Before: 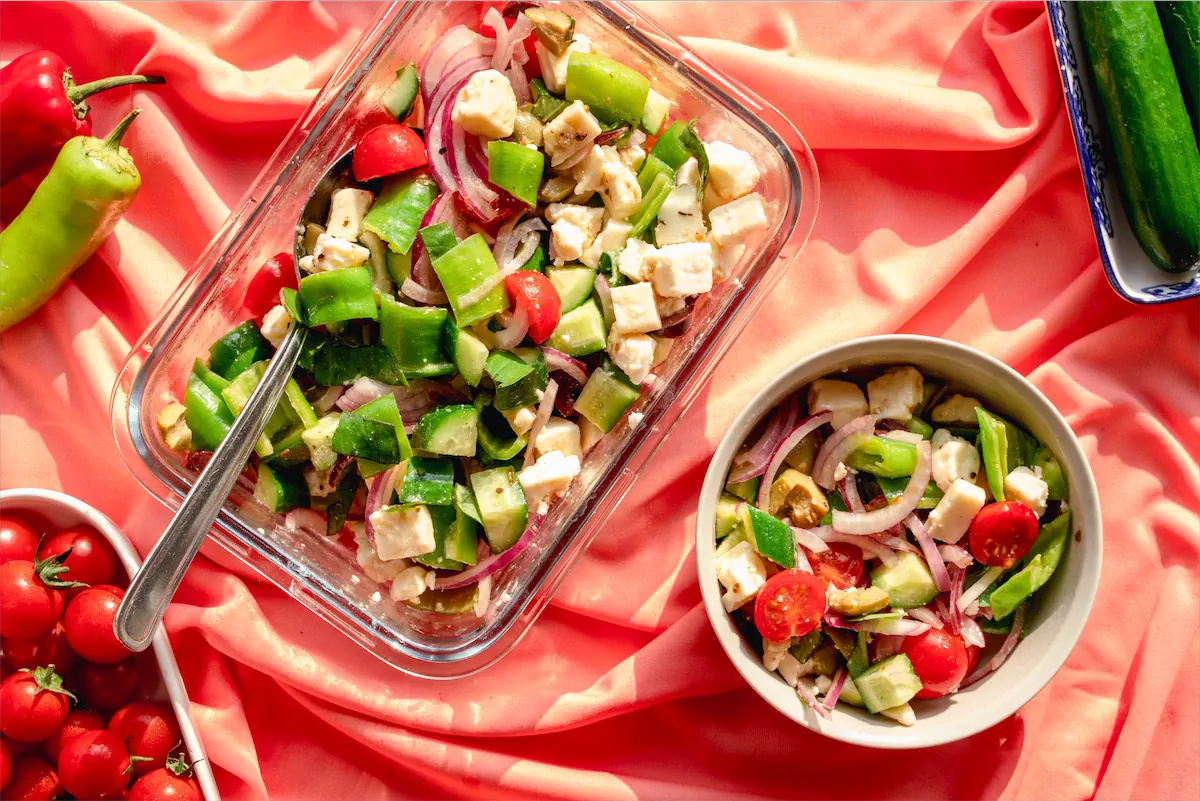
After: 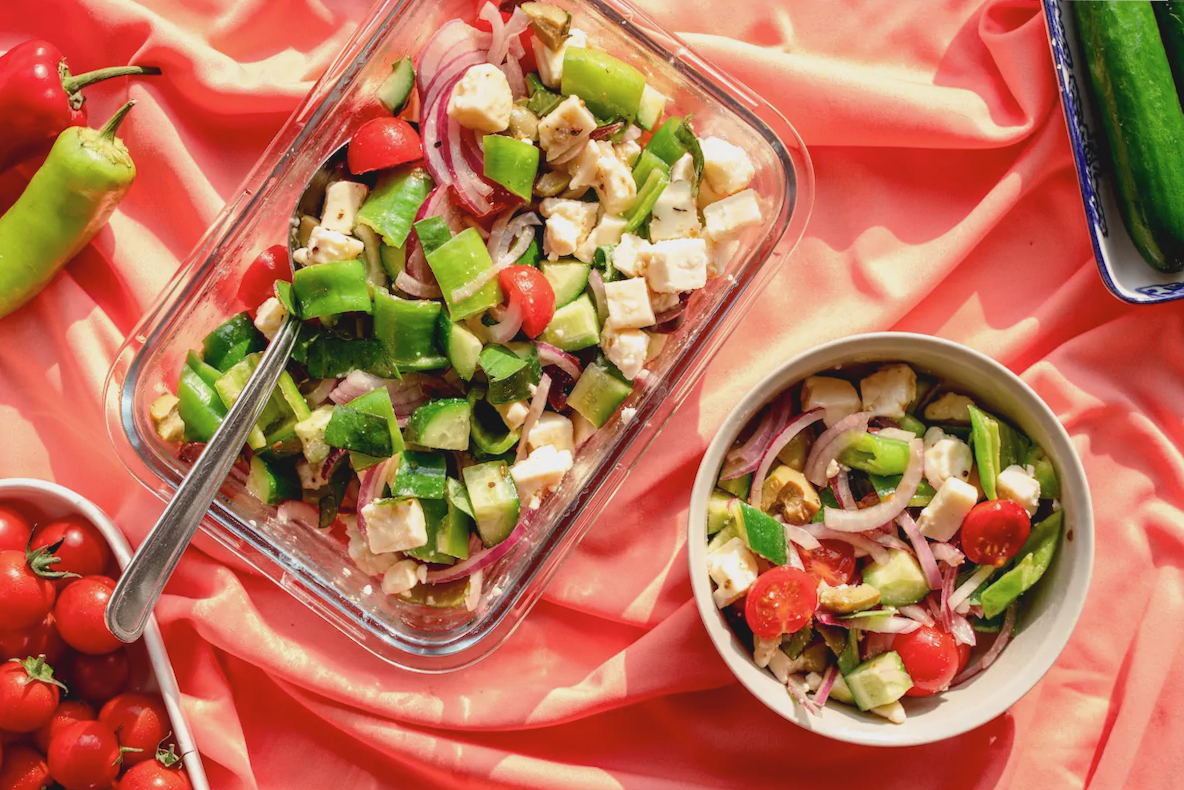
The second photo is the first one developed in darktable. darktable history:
crop and rotate: angle -0.5°
contrast brightness saturation: contrast -0.1, saturation -0.1
